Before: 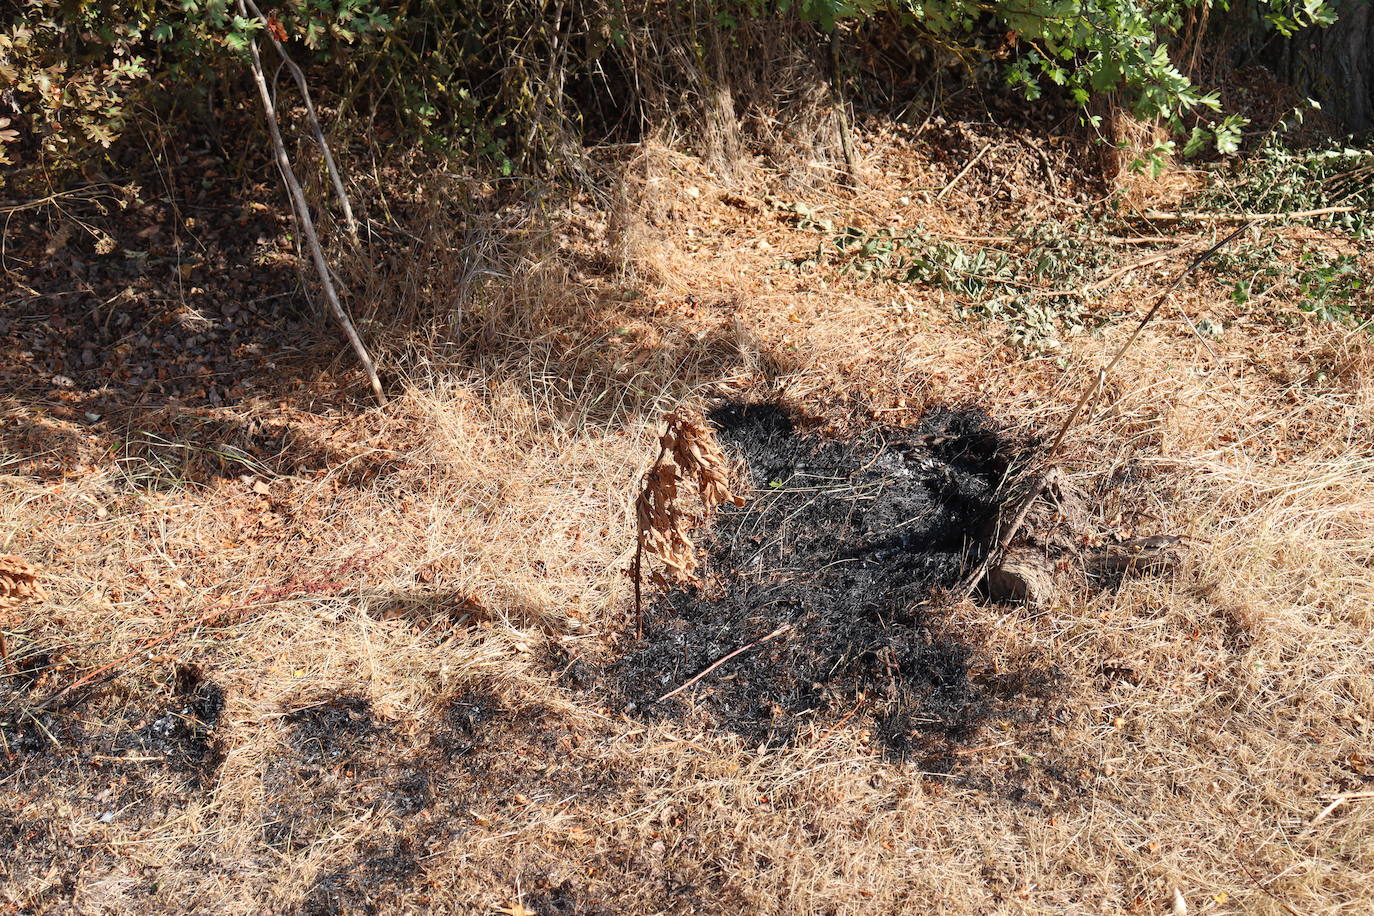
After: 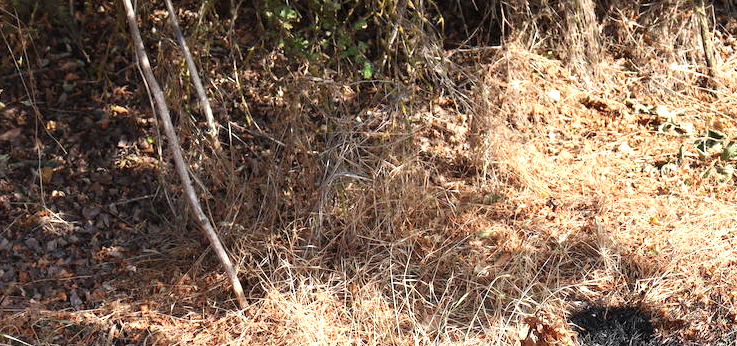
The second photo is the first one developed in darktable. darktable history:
crop: left 10.121%, top 10.631%, right 36.218%, bottom 51.526%
exposure: exposure 0.6 EV, compensate highlight preservation false
